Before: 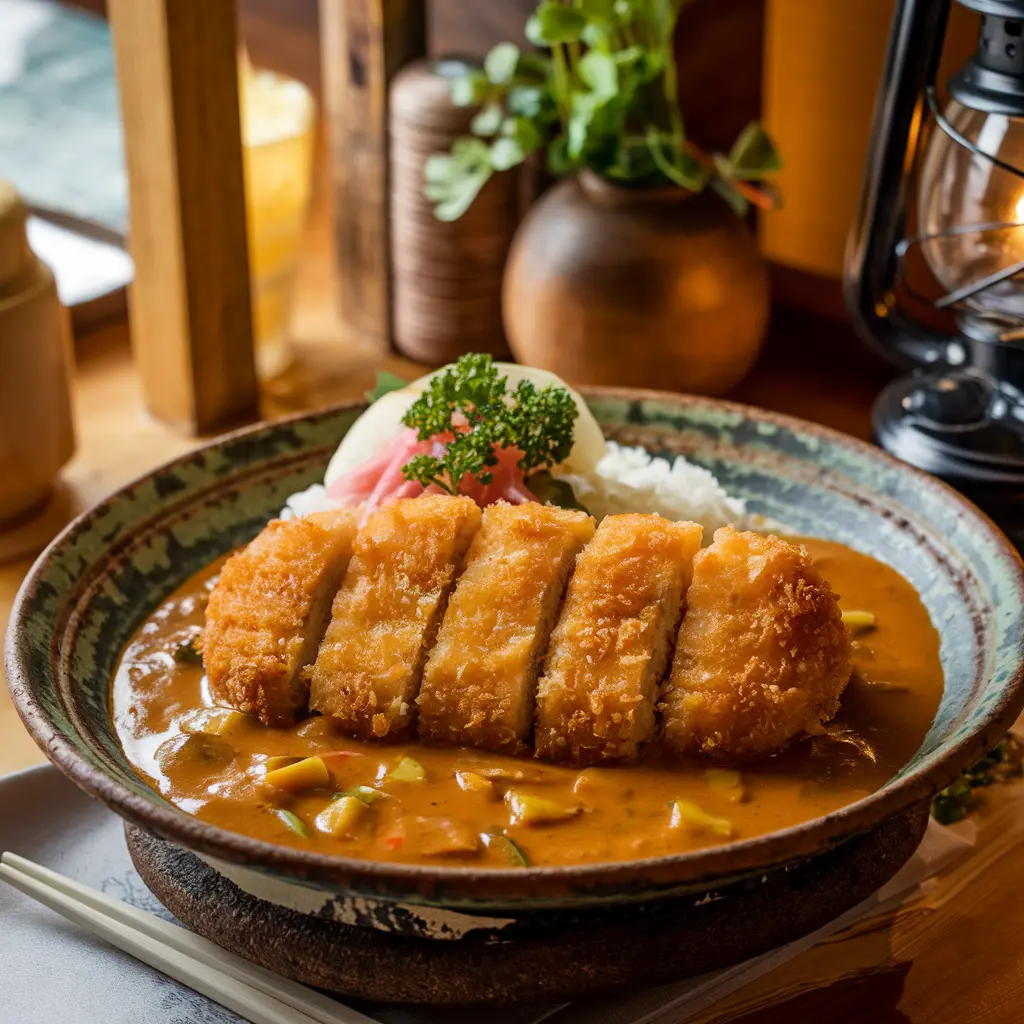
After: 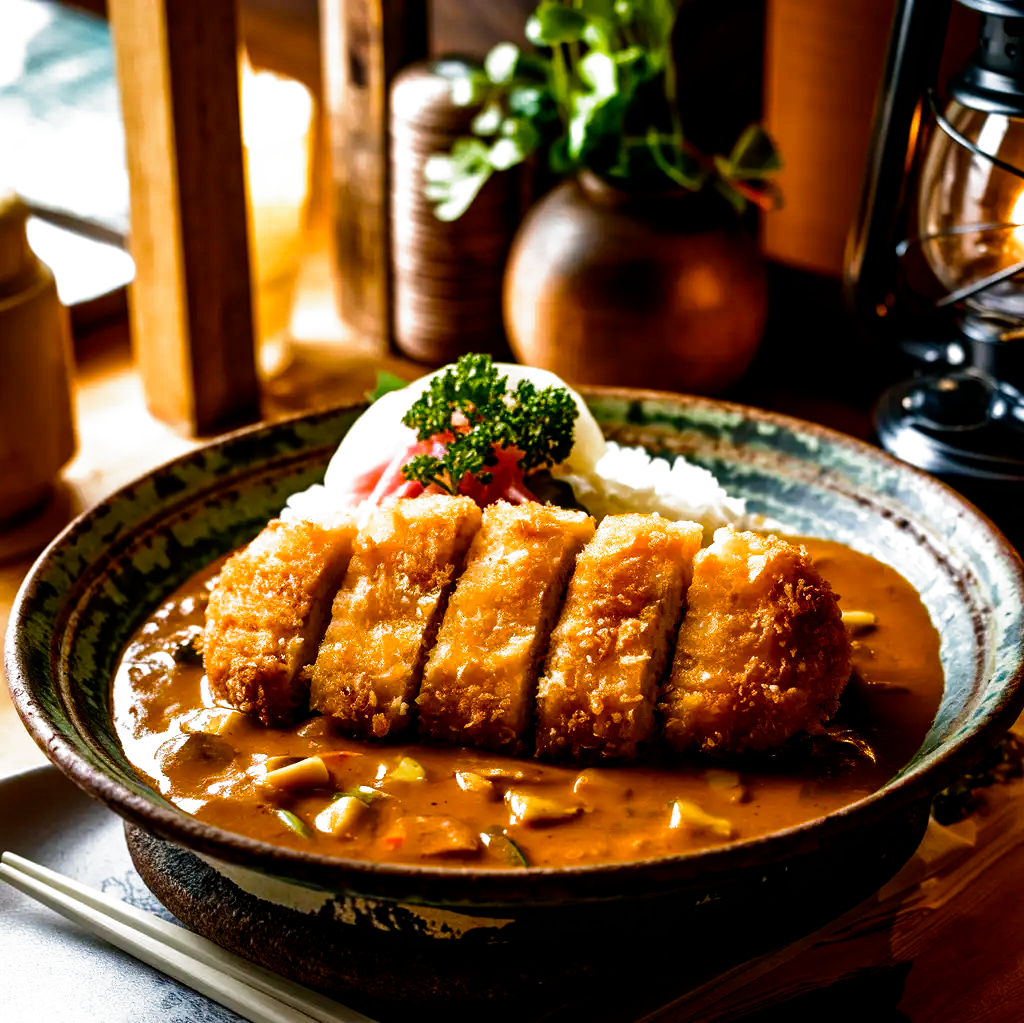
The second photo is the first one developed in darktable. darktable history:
exposure: compensate highlight preservation false
color balance rgb: shadows lift › luminance -7.826%, shadows lift › chroma 2.3%, shadows lift › hue 167.33°, linear chroma grading › shadows -29.998%, linear chroma grading › global chroma 35.284%, perceptual saturation grading › global saturation 20%, perceptual saturation grading › highlights -50.51%, perceptual saturation grading › shadows 30.033%, perceptual brilliance grading › global brilliance 14.321%, perceptual brilliance grading › shadows -35.709%
filmic rgb: black relative exposure -8.31 EV, white relative exposure 2.2 EV, threshold 2.98 EV, target white luminance 99.97%, hardness 7.12, latitude 74.6%, contrast 1.321, highlights saturation mix -1.65%, shadows ↔ highlights balance 29.8%, preserve chrominance no, color science v4 (2020), contrast in shadows soft, enable highlight reconstruction true
crop: bottom 0.072%
